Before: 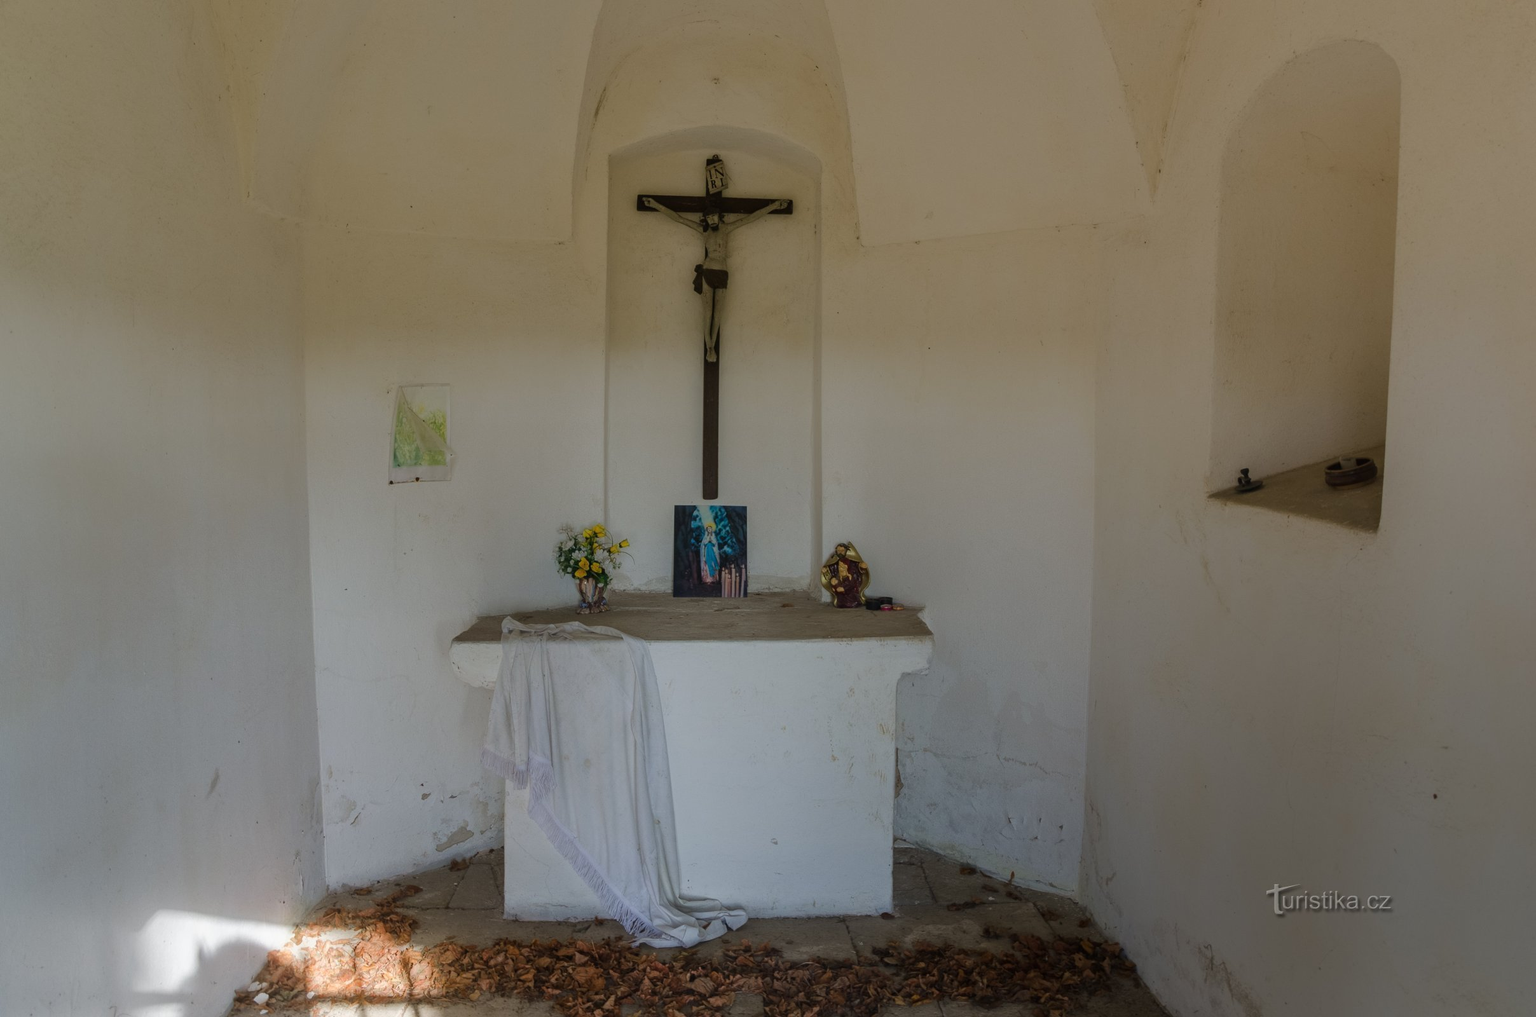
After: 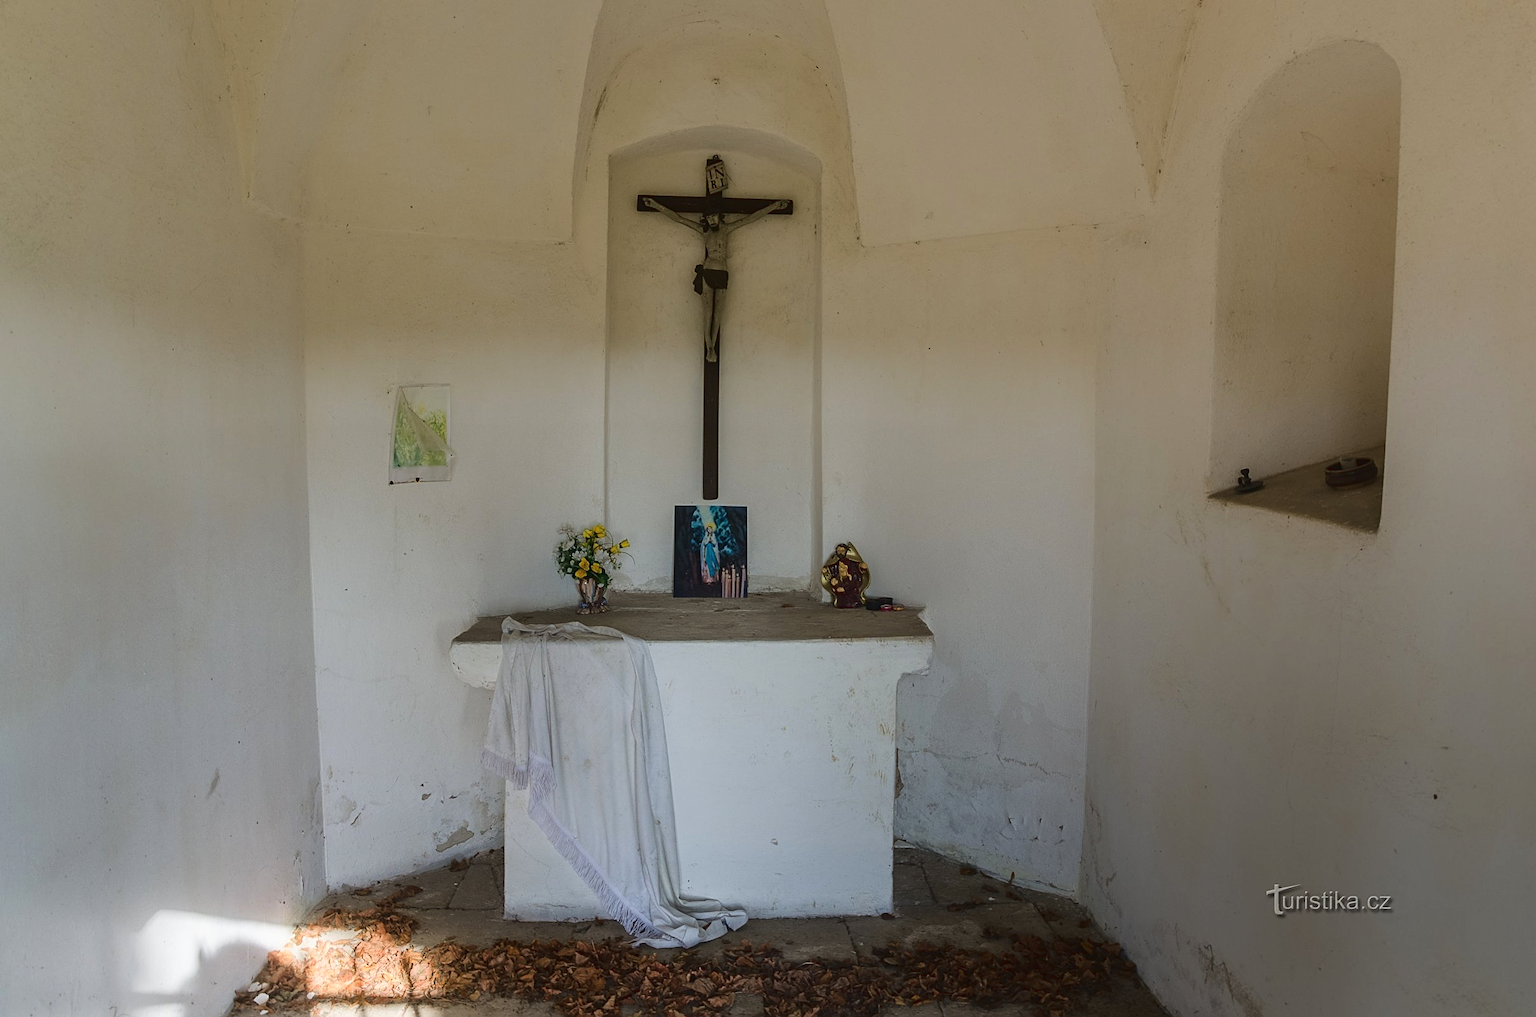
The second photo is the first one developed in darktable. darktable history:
sharpen: on, module defaults
tone curve: curves: ch0 [(0, 0.032) (0.181, 0.156) (0.751, 0.829) (1, 1)], color space Lab, linked channels, preserve colors none
